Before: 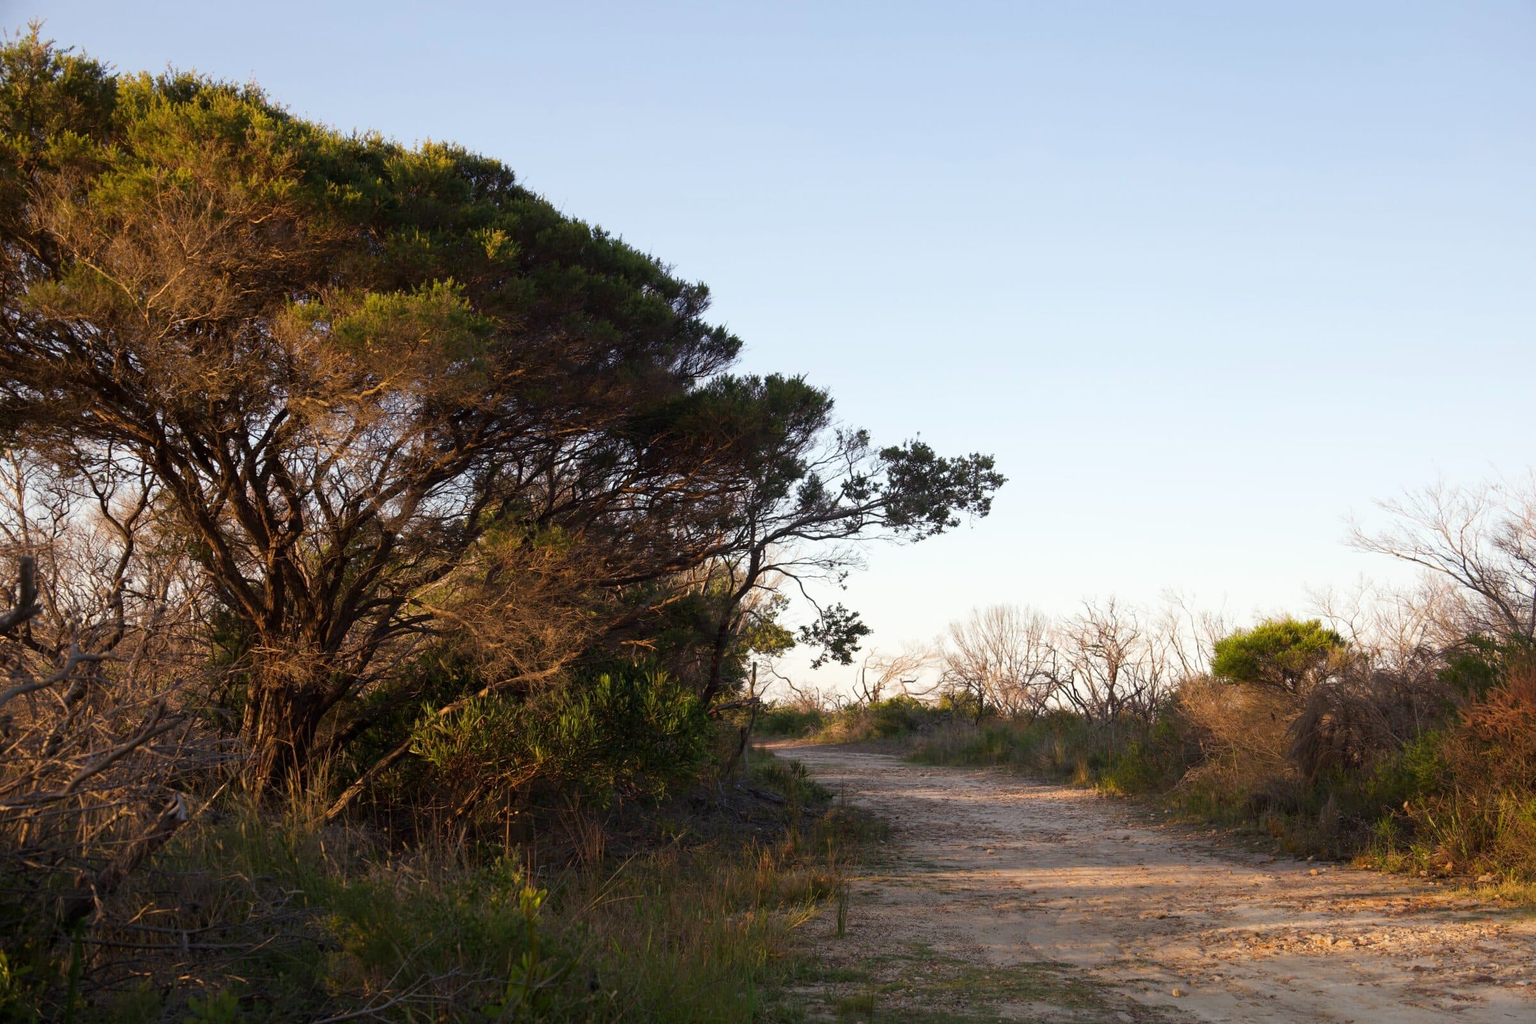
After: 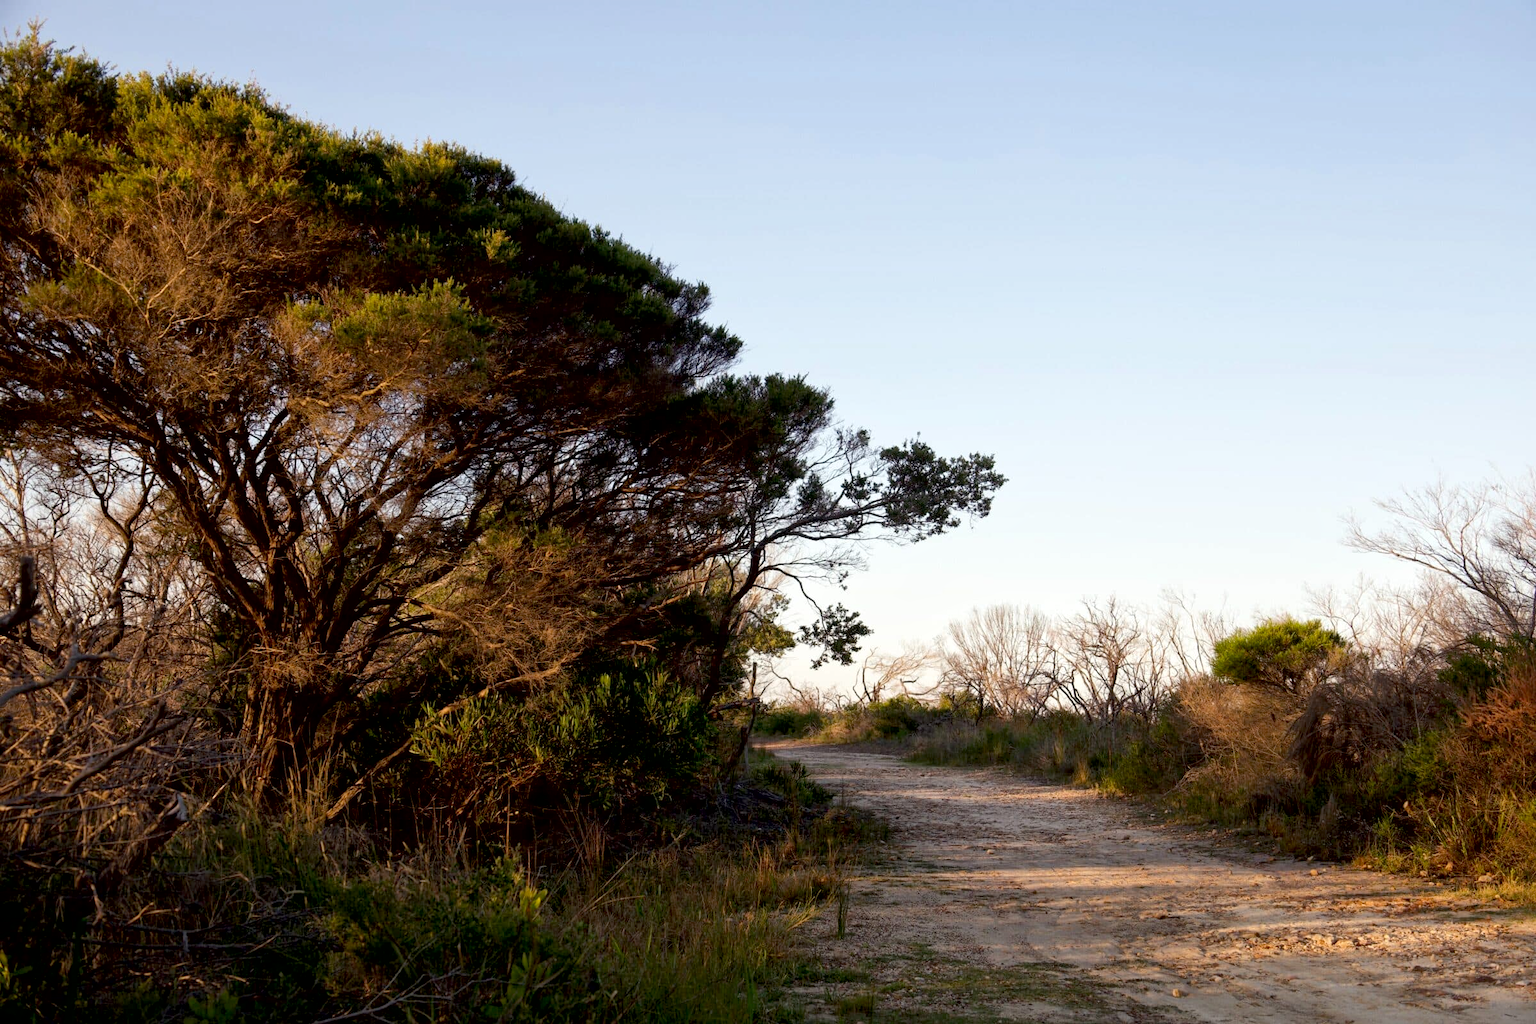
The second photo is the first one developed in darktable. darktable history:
exposure: black level correction 0.011, compensate highlight preservation false
local contrast: mode bilateral grid, contrast 21, coarseness 49, detail 132%, midtone range 0.2
